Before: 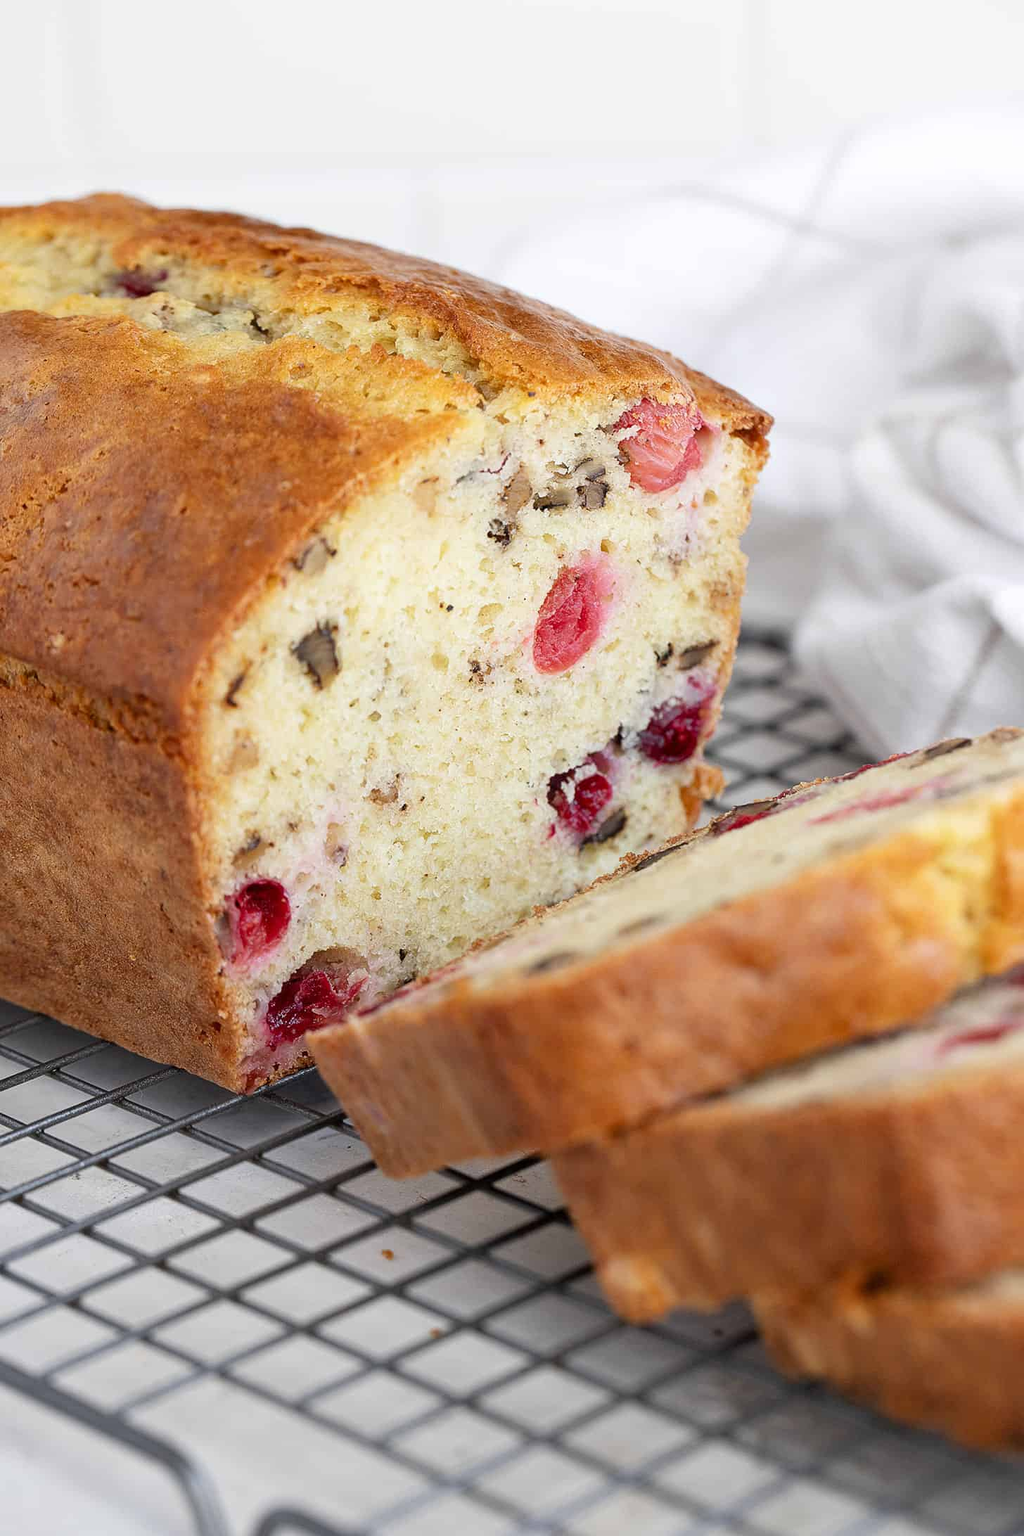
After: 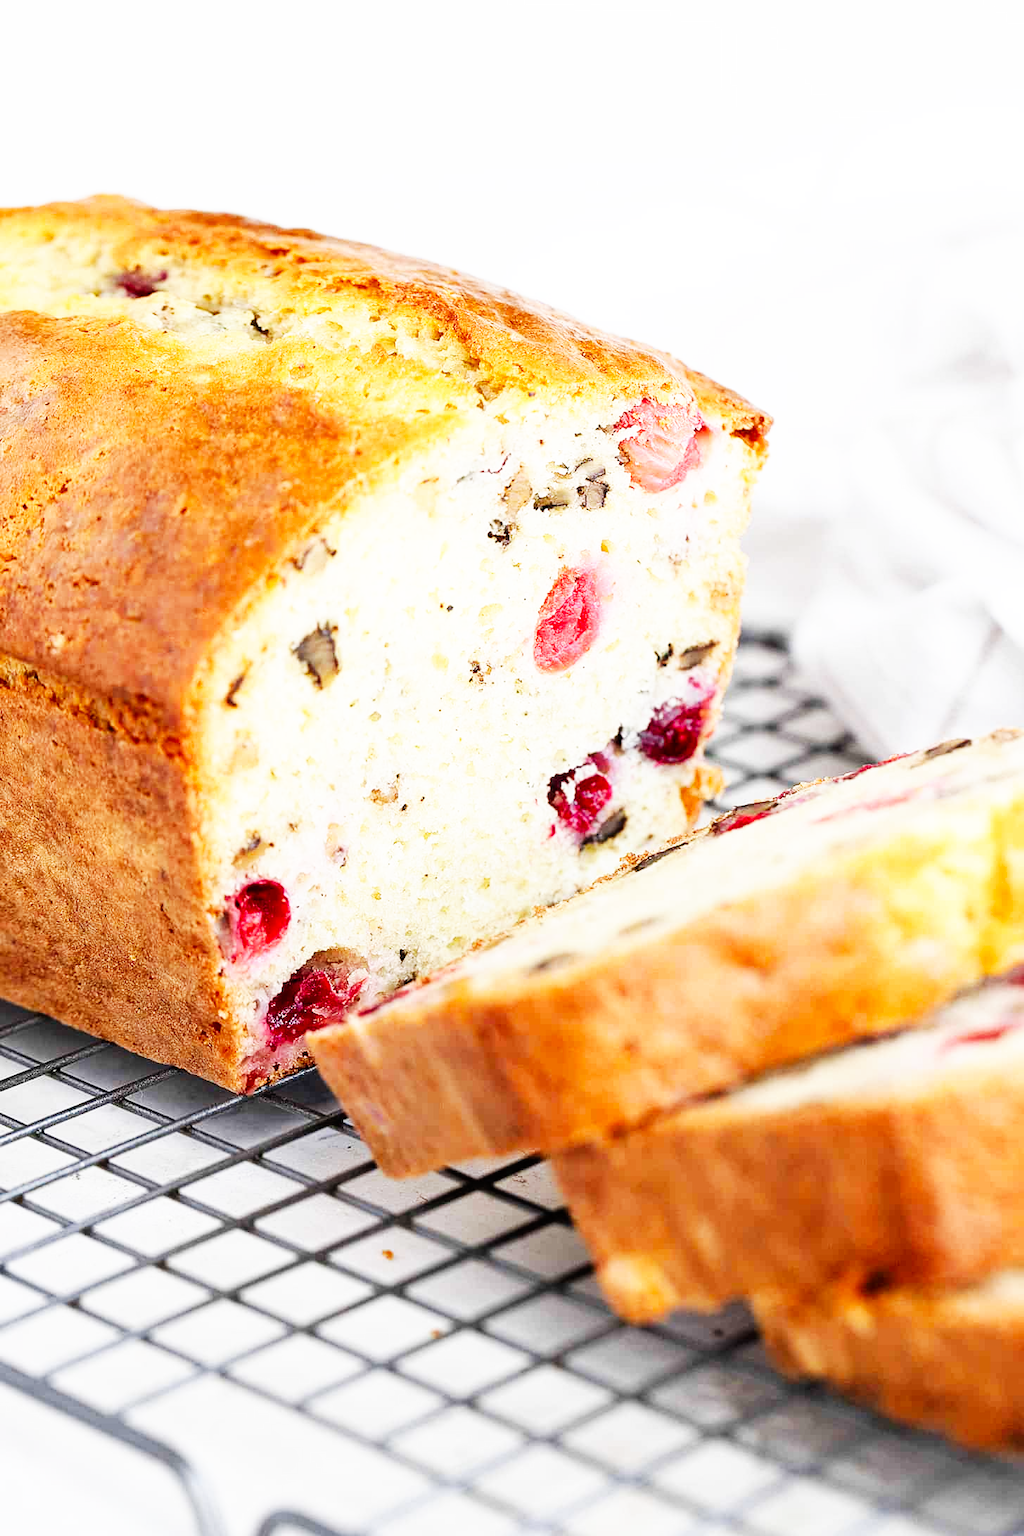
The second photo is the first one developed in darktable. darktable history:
tone equalizer: on, module defaults
base curve: curves: ch0 [(0, 0) (0.007, 0.004) (0.027, 0.03) (0.046, 0.07) (0.207, 0.54) (0.442, 0.872) (0.673, 0.972) (1, 1)], preserve colors none
